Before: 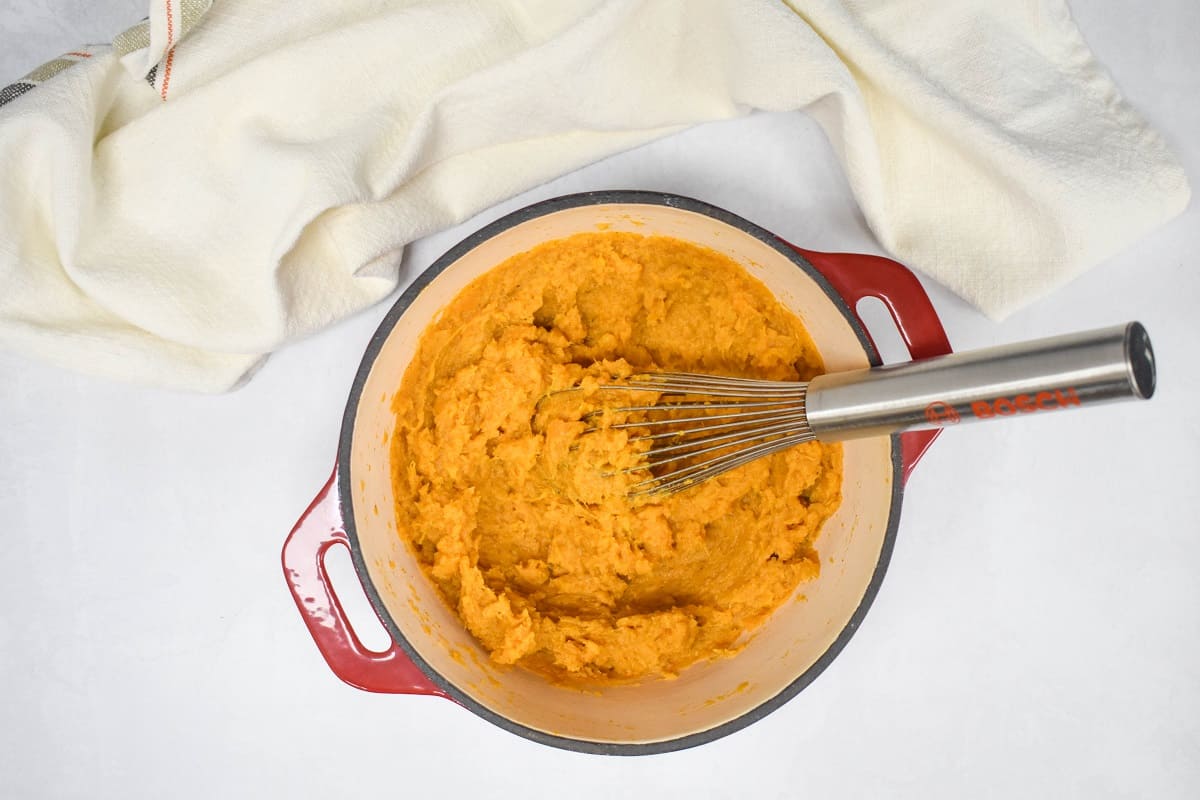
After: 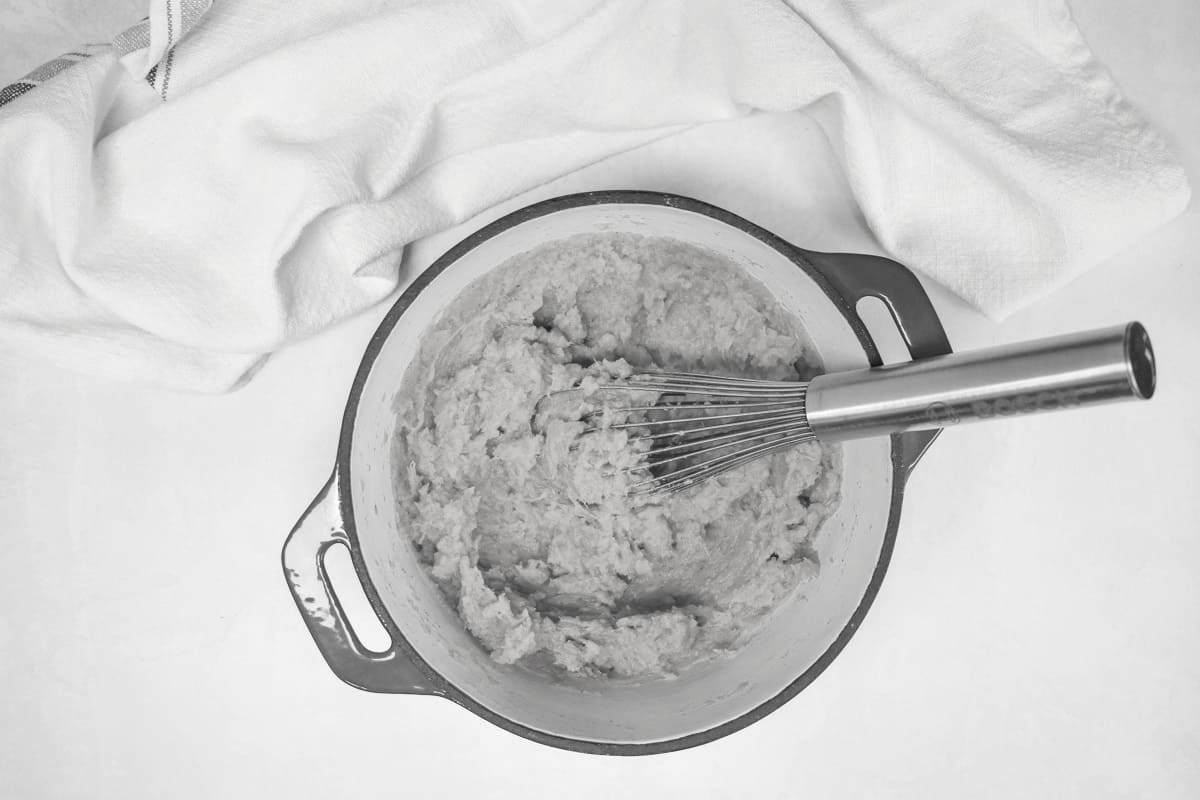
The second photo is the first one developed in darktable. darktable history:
contrast brightness saturation: saturation -0.992
